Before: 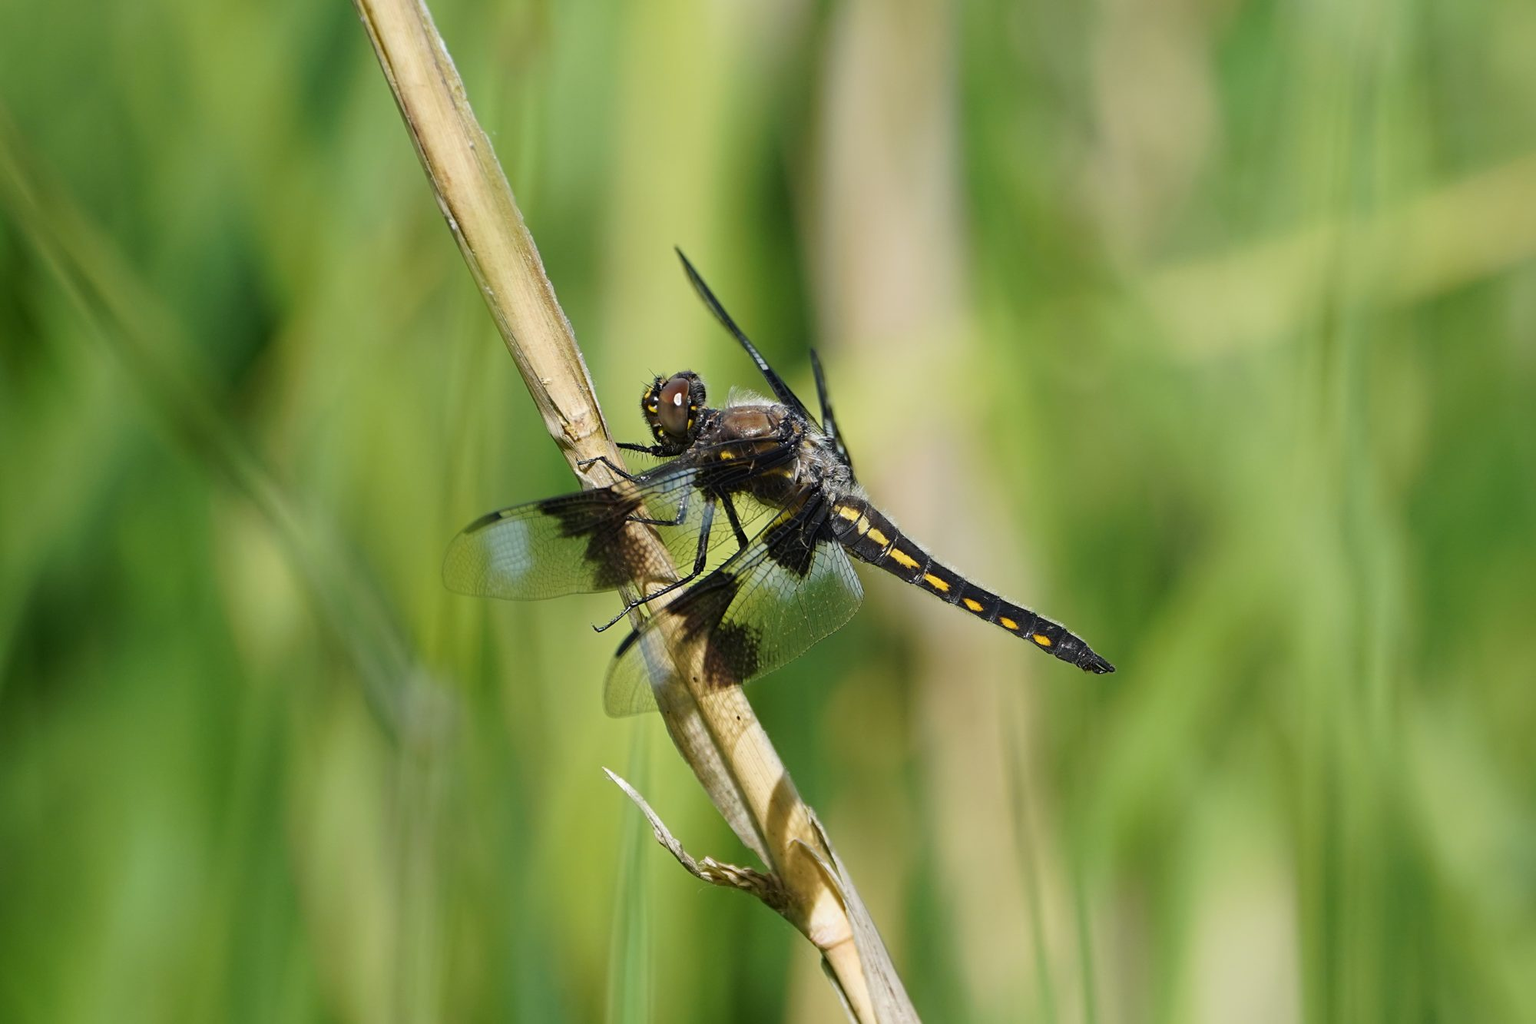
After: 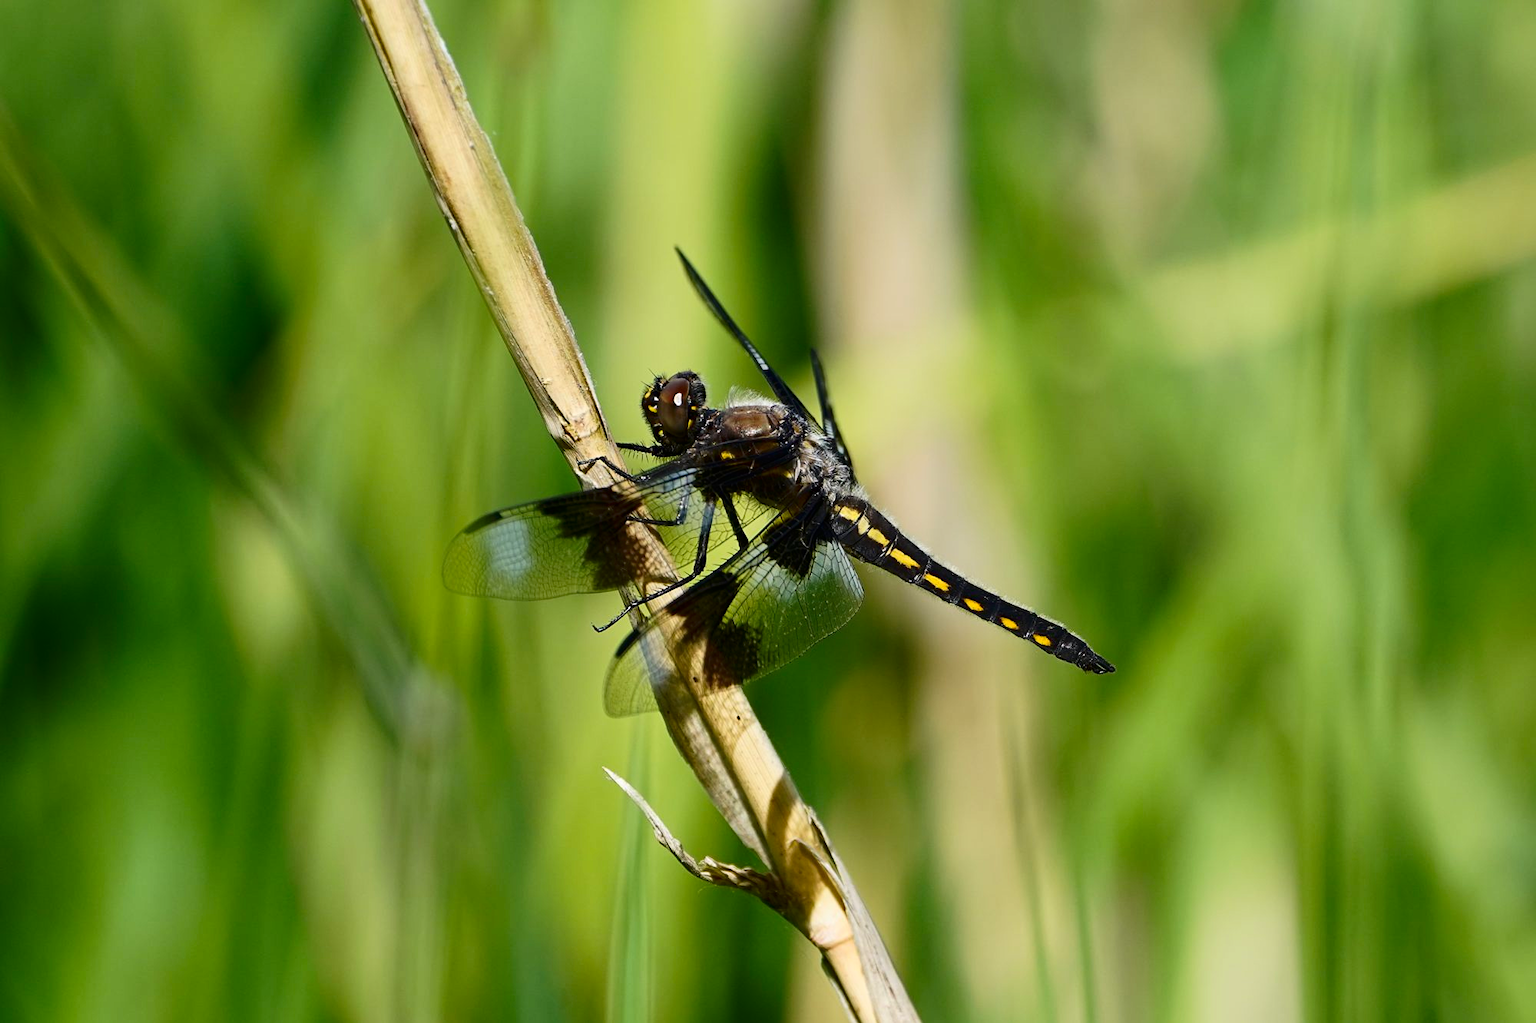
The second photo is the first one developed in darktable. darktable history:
contrast brightness saturation: contrast 0.215, brightness -0.102, saturation 0.215
